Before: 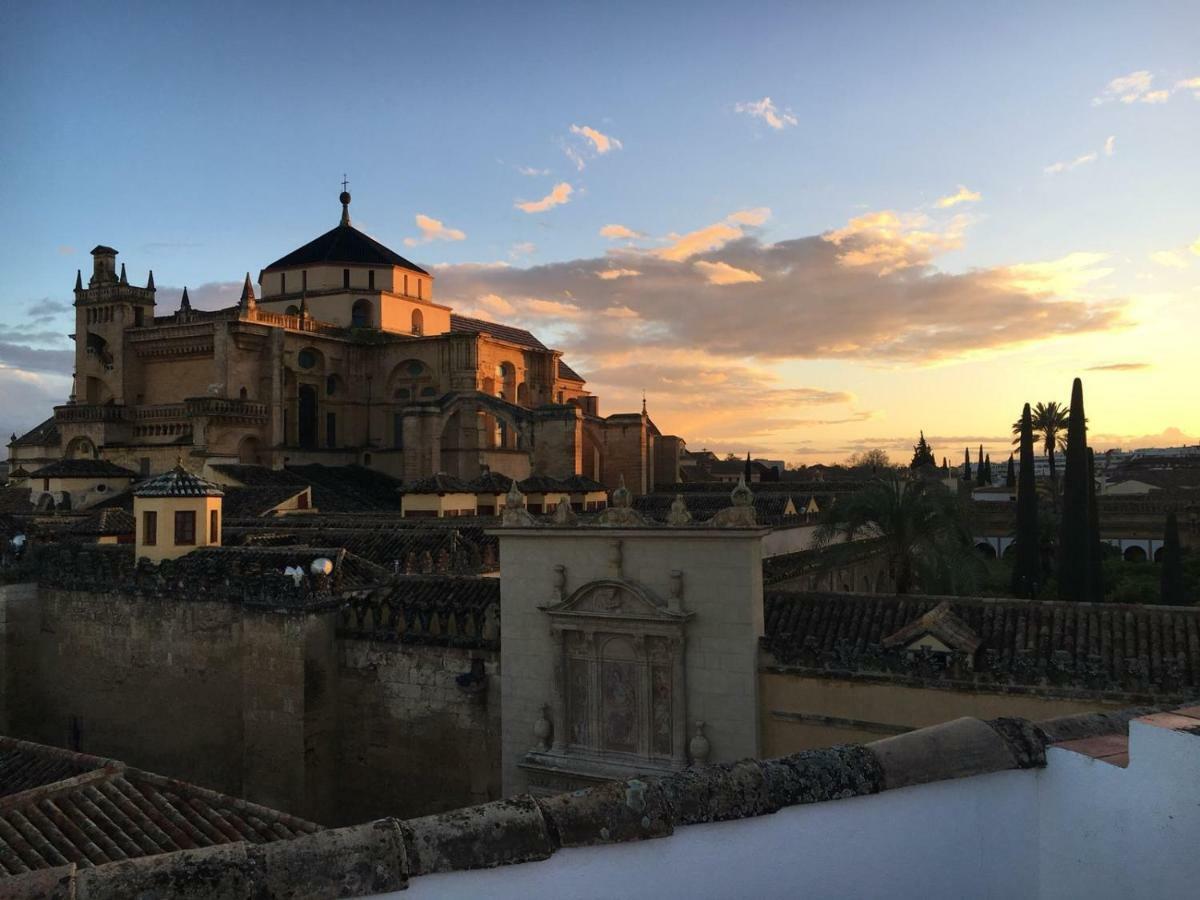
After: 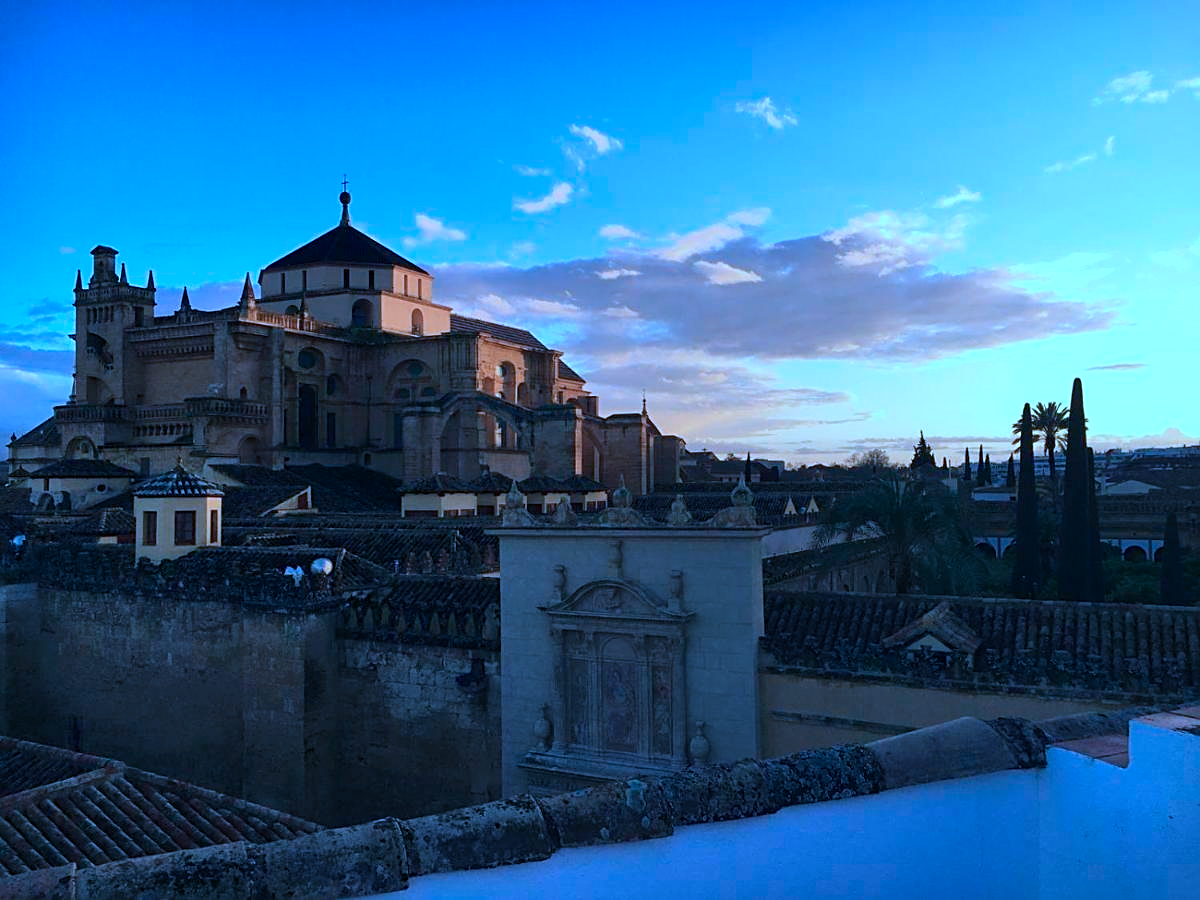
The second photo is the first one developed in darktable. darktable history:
color calibration: illuminant as shot in camera, x 0.464, y 0.418, temperature 2665.17 K
sharpen: on, module defaults
